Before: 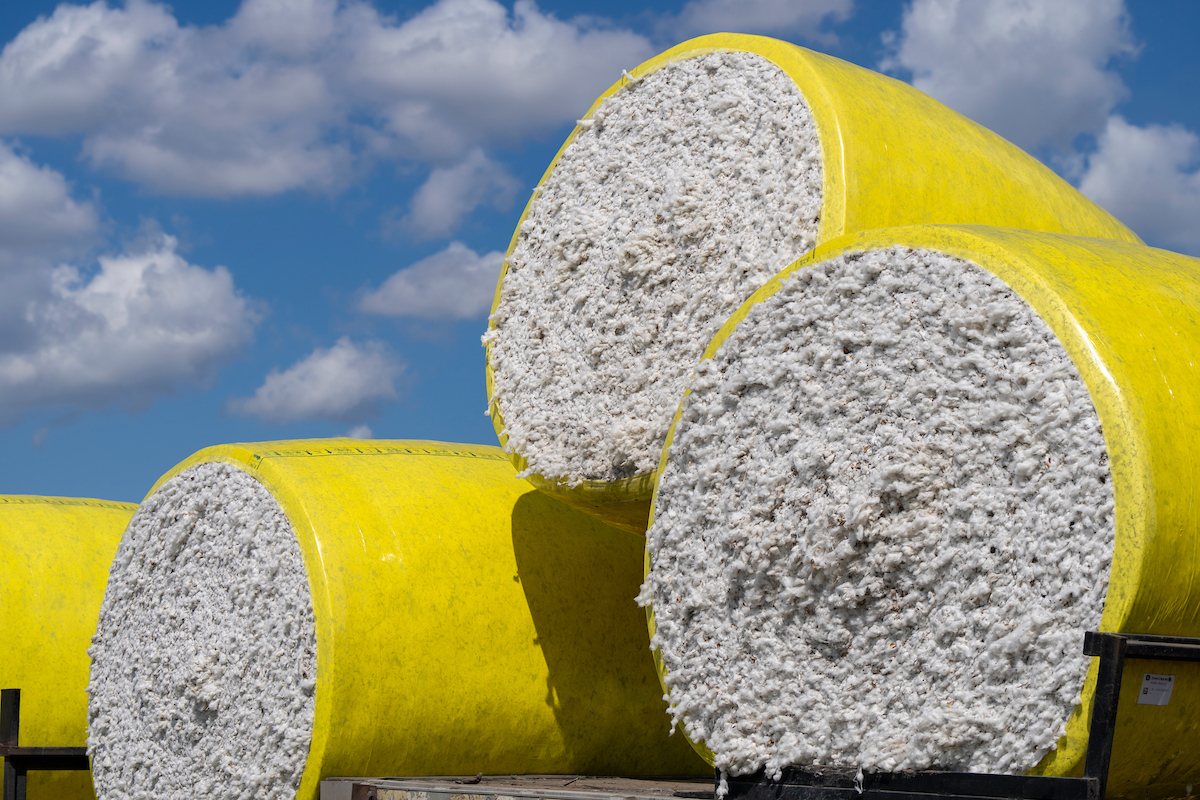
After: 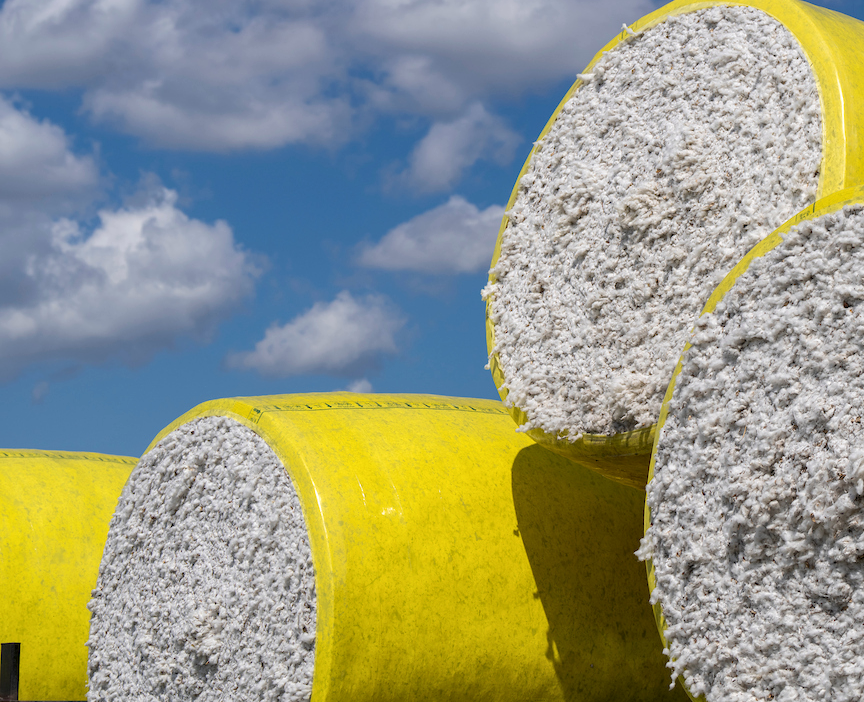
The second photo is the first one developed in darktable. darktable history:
crop: top 5.803%, right 27.864%, bottom 5.804%
local contrast: highlights 100%, shadows 100%, detail 120%, midtone range 0.2
